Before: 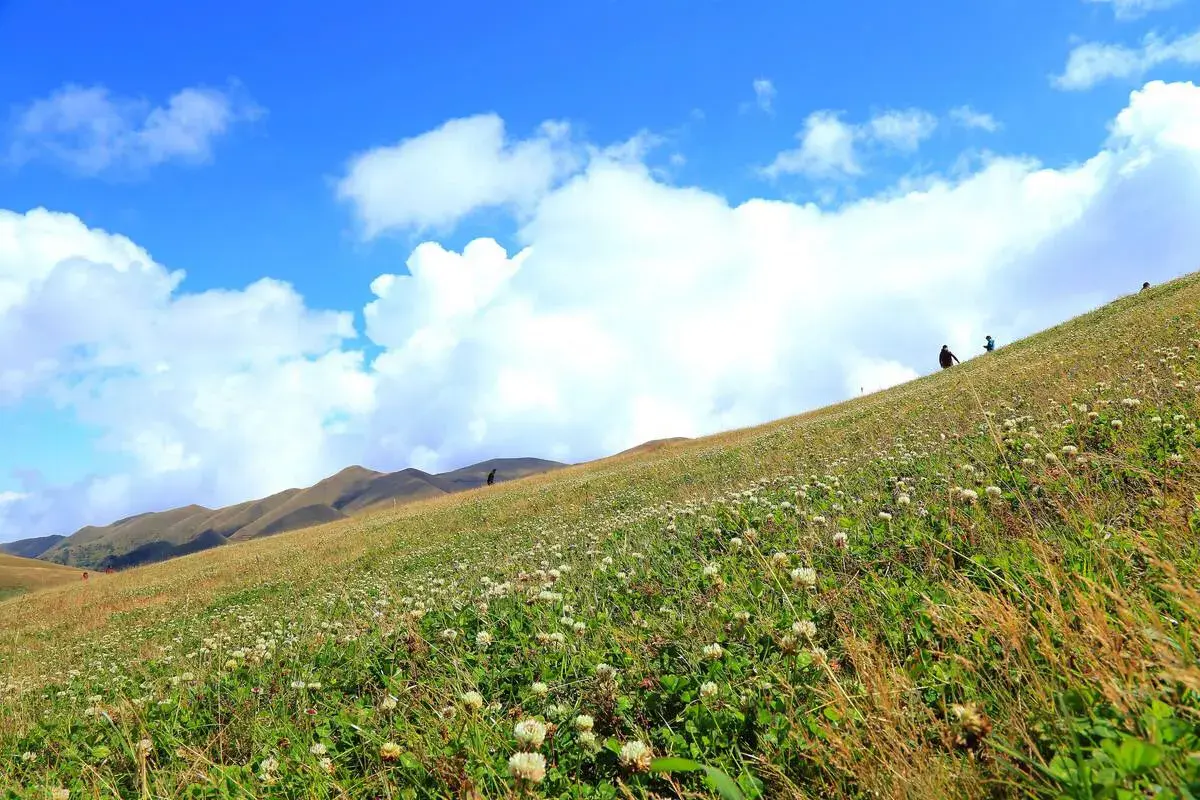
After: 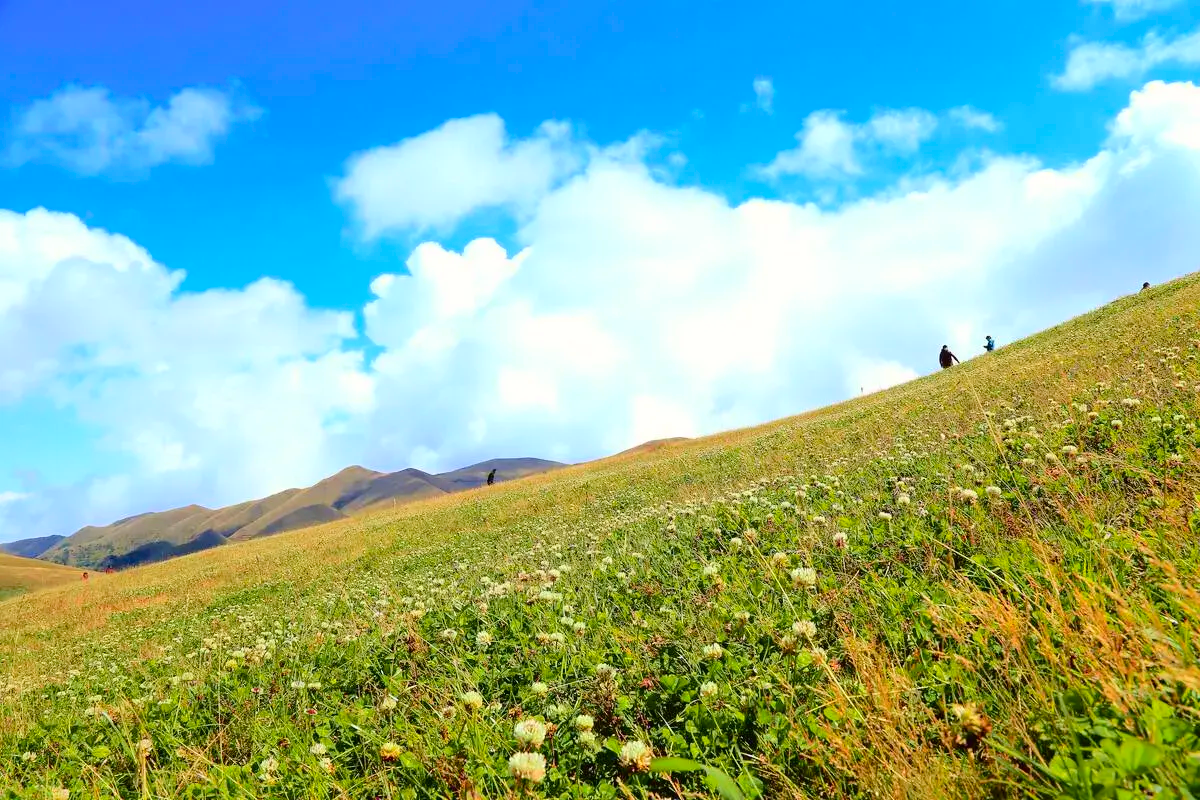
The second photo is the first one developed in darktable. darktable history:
tone curve: curves: ch0 [(0, 0.01) (0.052, 0.045) (0.136, 0.133) (0.29, 0.332) (0.453, 0.531) (0.676, 0.751) (0.89, 0.919) (1, 1)]; ch1 [(0, 0) (0.094, 0.081) (0.285, 0.299) (0.385, 0.403) (0.446, 0.443) (0.495, 0.496) (0.544, 0.552) (0.589, 0.612) (0.722, 0.728) (1, 1)]; ch2 [(0, 0) (0.257, 0.217) (0.43, 0.421) (0.498, 0.507) (0.531, 0.544) (0.56, 0.579) (0.625, 0.642) (1, 1)], color space Lab, independent channels, preserve colors none
color balance rgb: linear chroma grading › shadows -2.012%, linear chroma grading › highlights -14.422%, linear chroma grading › global chroma -9.714%, linear chroma grading › mid-tones -10.321%, perceptual saturation grading › global saturation 19.866%, global vibrance 43.161%
